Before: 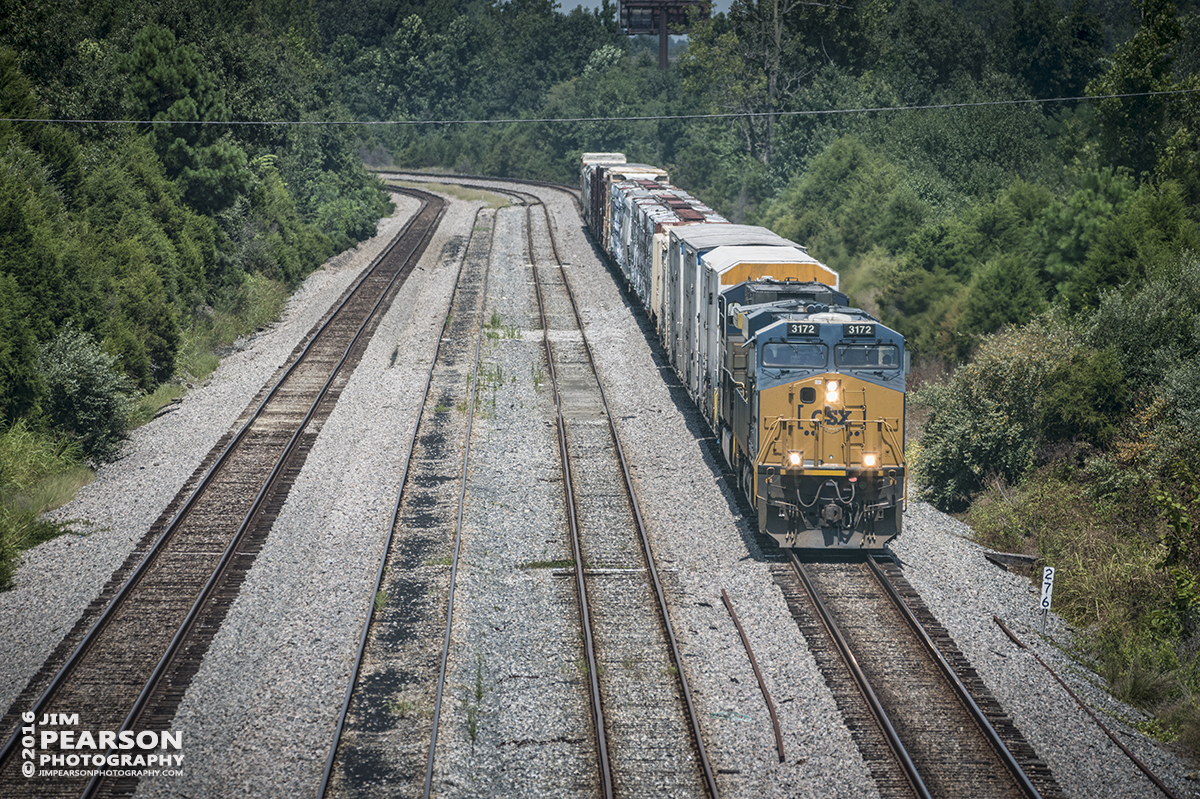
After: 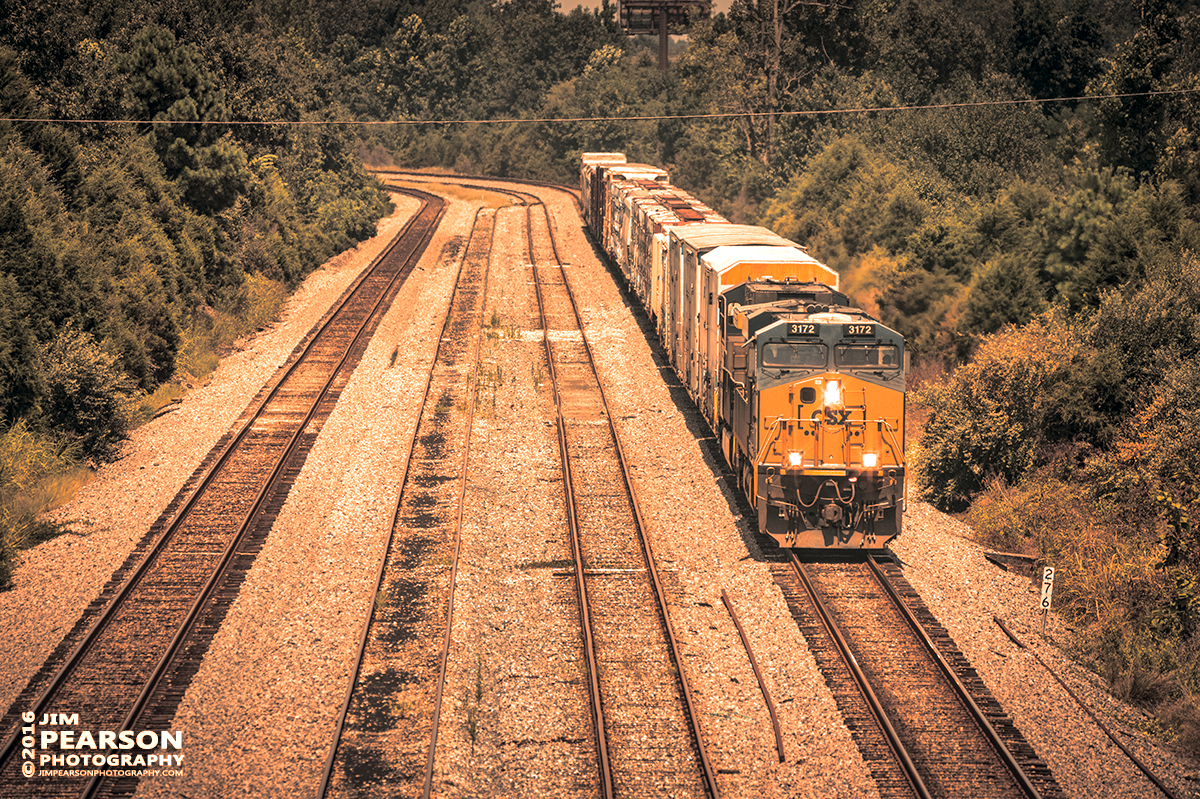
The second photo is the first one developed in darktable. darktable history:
split-toning: shadows › hue 36°, shadows › saturation 0.05, highlights › hue 10.8°, highlights › saturation 0.15, compress 40%
color correction: highlights a* 0.207, highlights b* 2.7, shadows a* -0.874, shadows b* -4.78
local contrast: mode bilateral grid, contrast 20, coarseness 50, detail 120%, midtone range 0.2
shadows and highlights: shadows 20.55, highlights -20.99, soften with gaussian
white balance: red 1.467, blue 0.684
